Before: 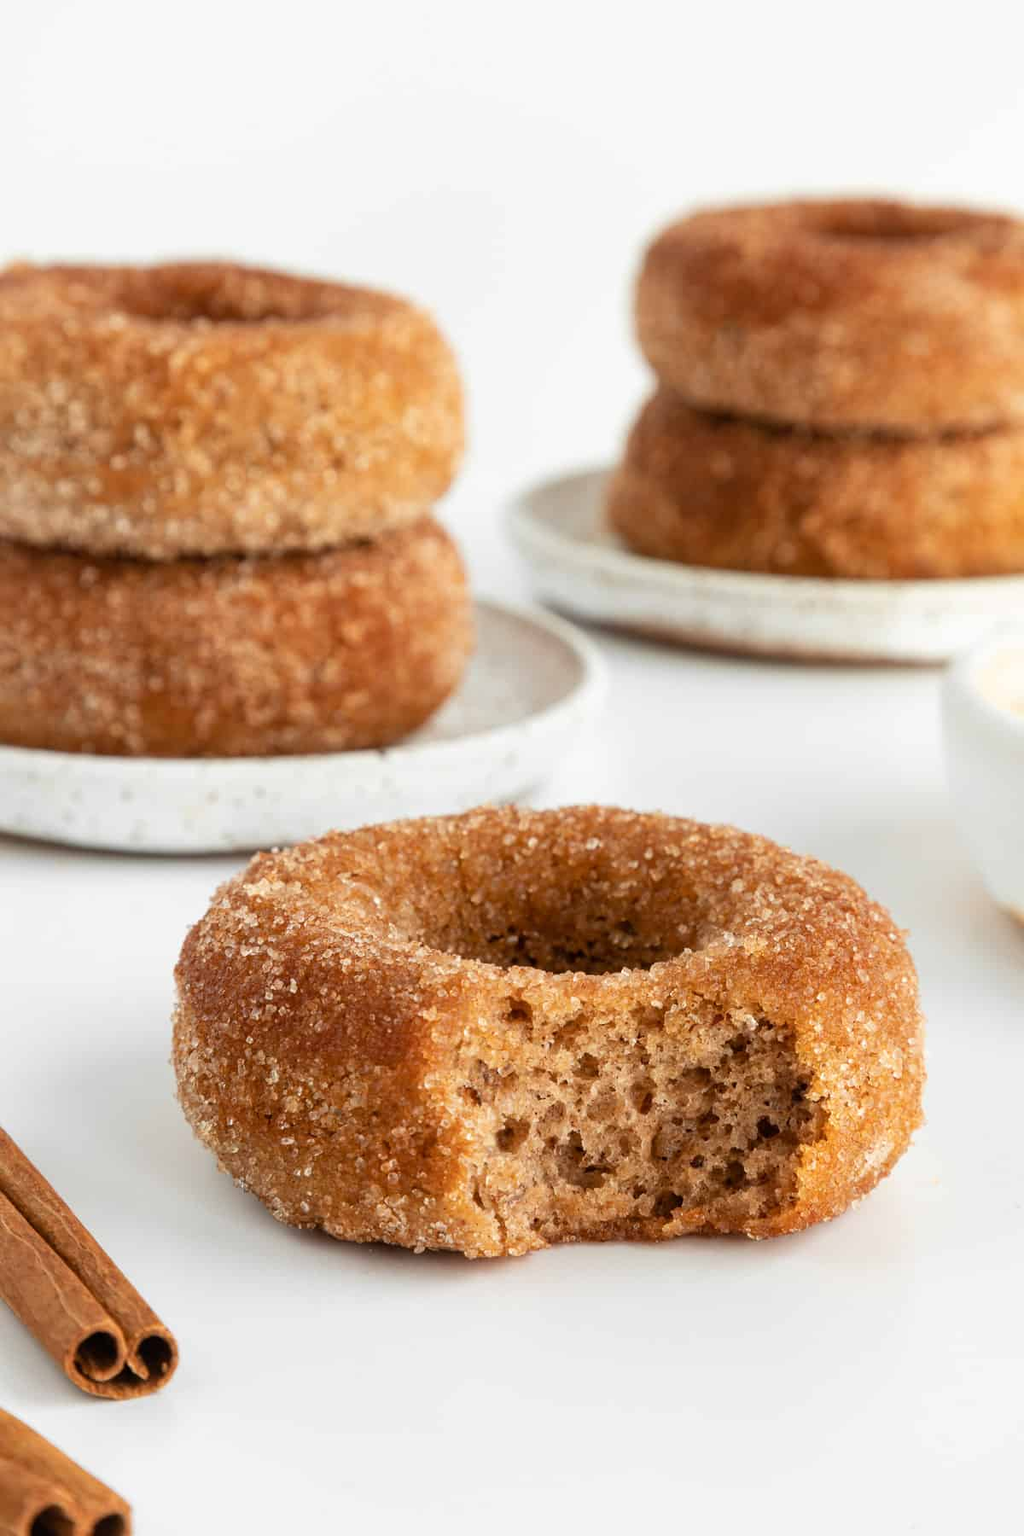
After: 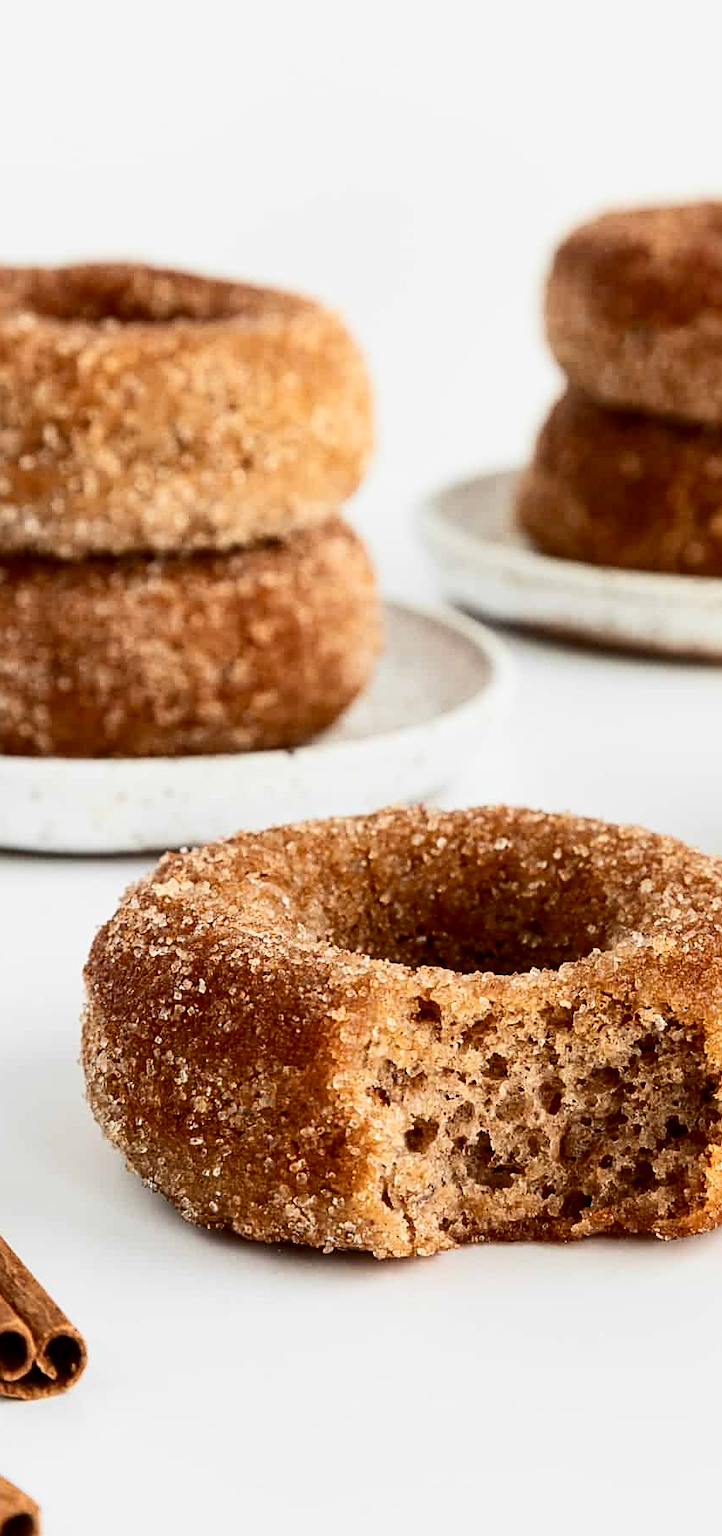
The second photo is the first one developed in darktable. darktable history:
sharpen: radius 1.97
exposure: black level correction 0.006, exposure -0.223 EV, compensate exposure bias true, compensate highlight preservation false
crop and rotate: left 8.973%, right 20.384%
contrast brightness saturation: contrast 0.294
